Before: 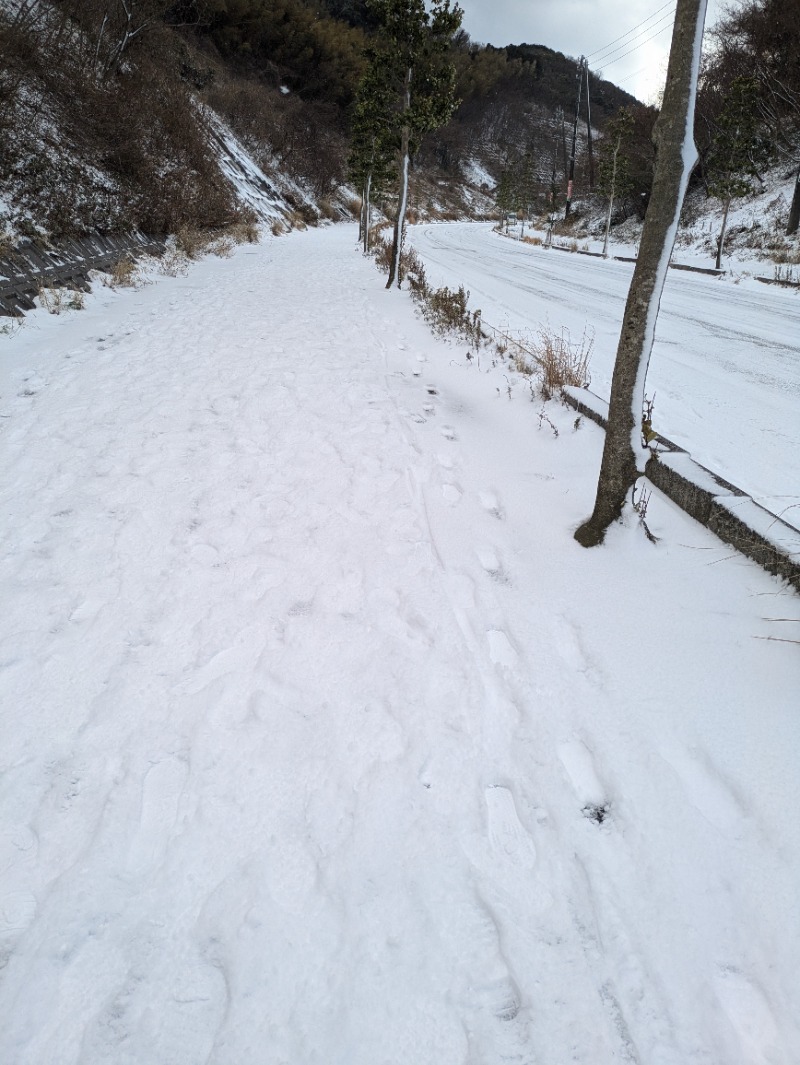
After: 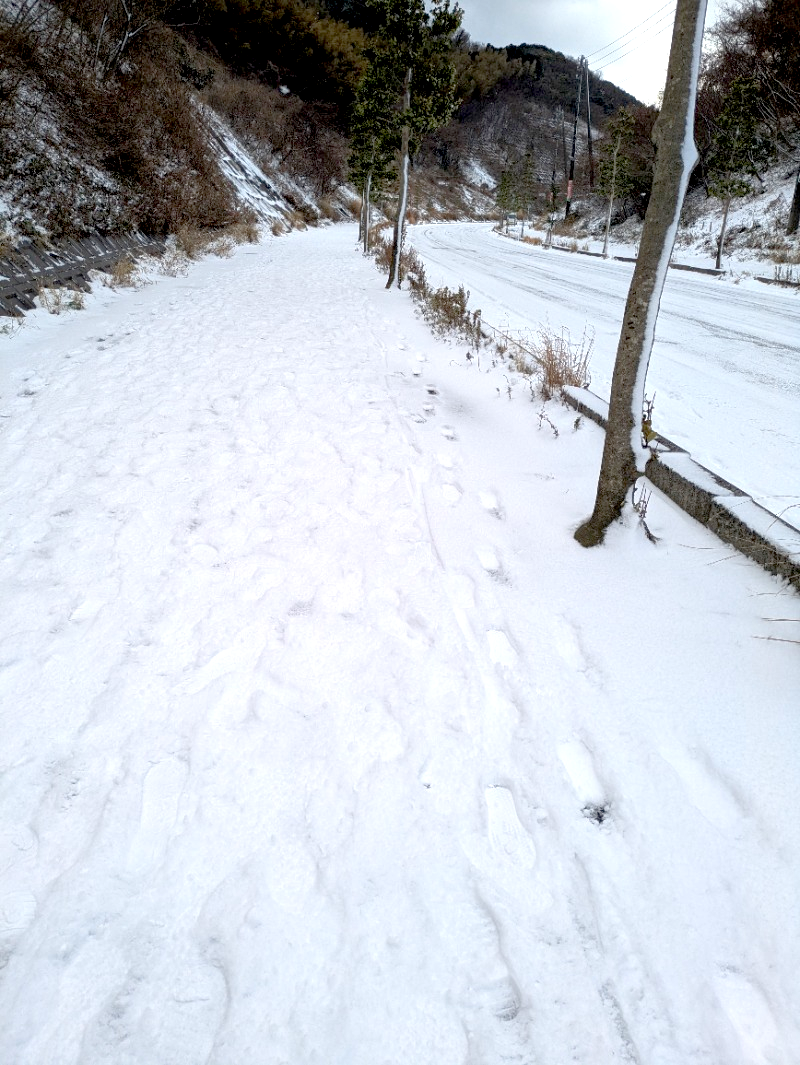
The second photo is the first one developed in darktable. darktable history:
tone equalizer: -8 EV 0.235 EV, -7 EV 0.377 EV, -6 EV 0.431 EV, -5 EV 0.275 EV, -3 EV -0.275 EV, -2 EV -0.394 EV, -1 EV -0.395 EV, +0 EV -0.271 EV, edges refinement/feathering 500, mask exposure compensation -1.57 EV, preserve details no
exposure: black level correction 0.012, exposure 0.704 EV, compensate highlight preservation false
